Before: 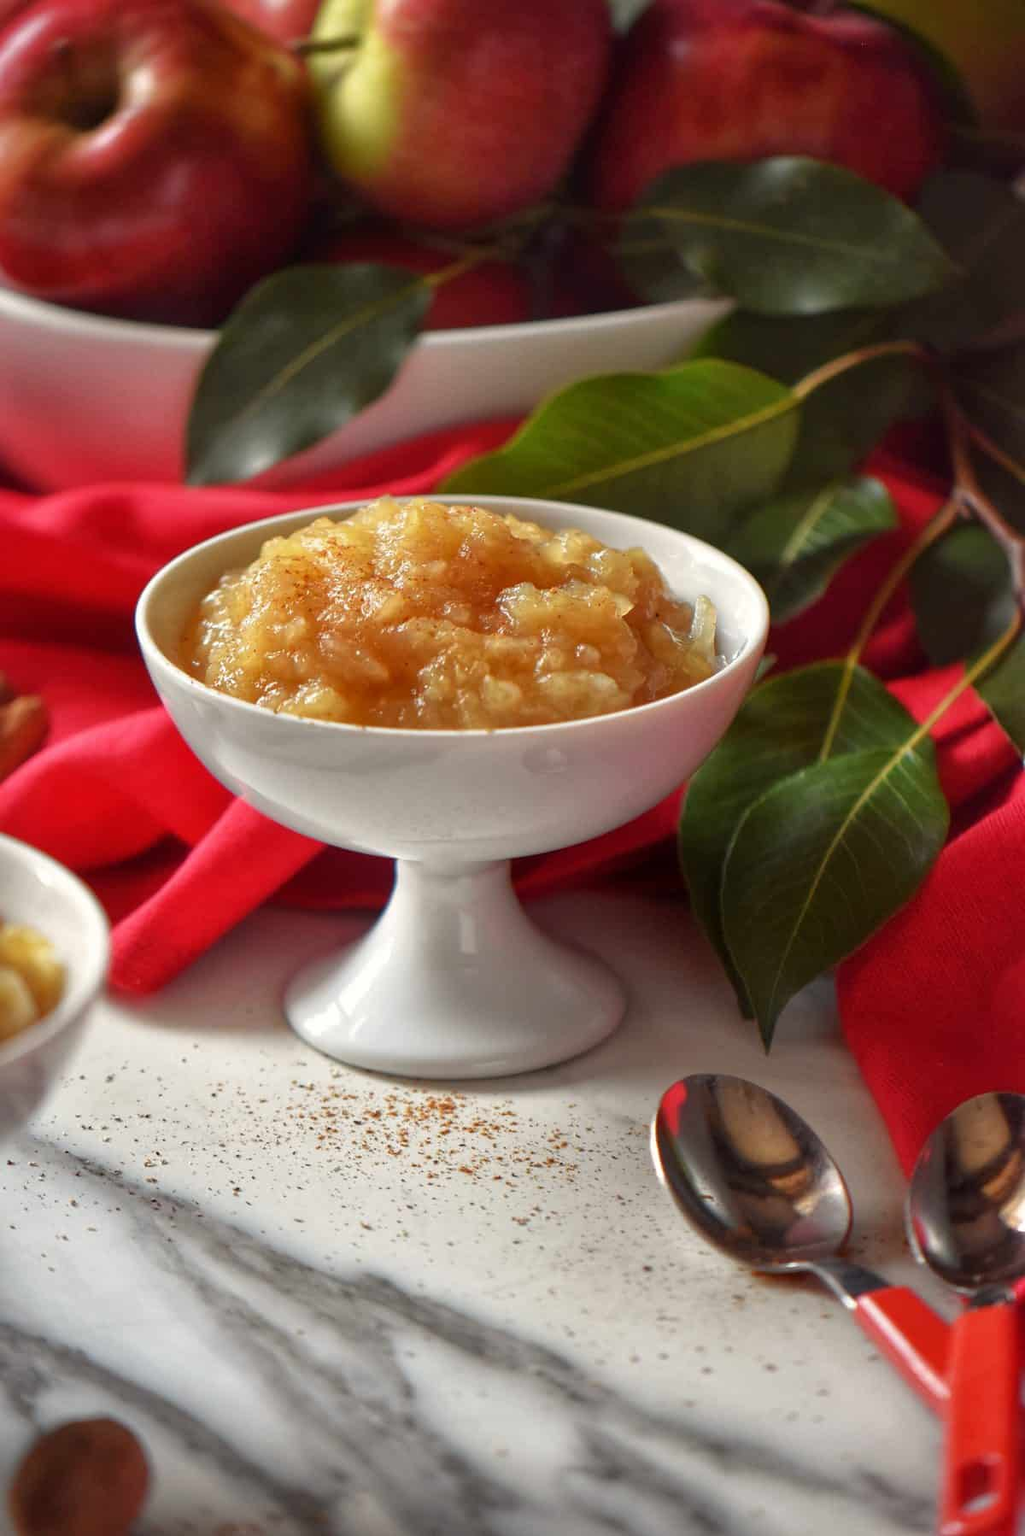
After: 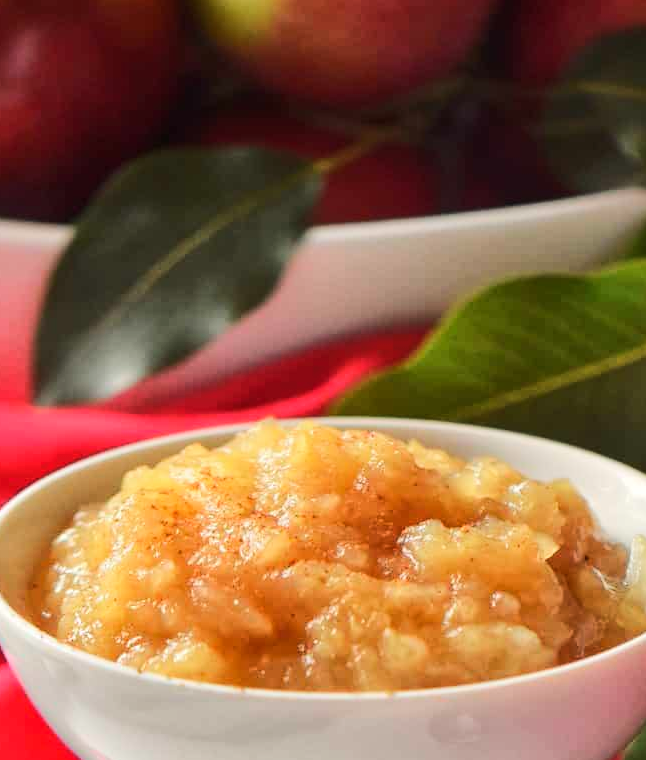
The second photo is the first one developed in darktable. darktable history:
rgb curve: curves: ch0 [(0, 0) (0.284, 0.292) (0.505, 0.644) (1, 1)], compensate middle gray true
crop: left 15.306%, top 9.065%, right 30.789%, bottom 48.638%
